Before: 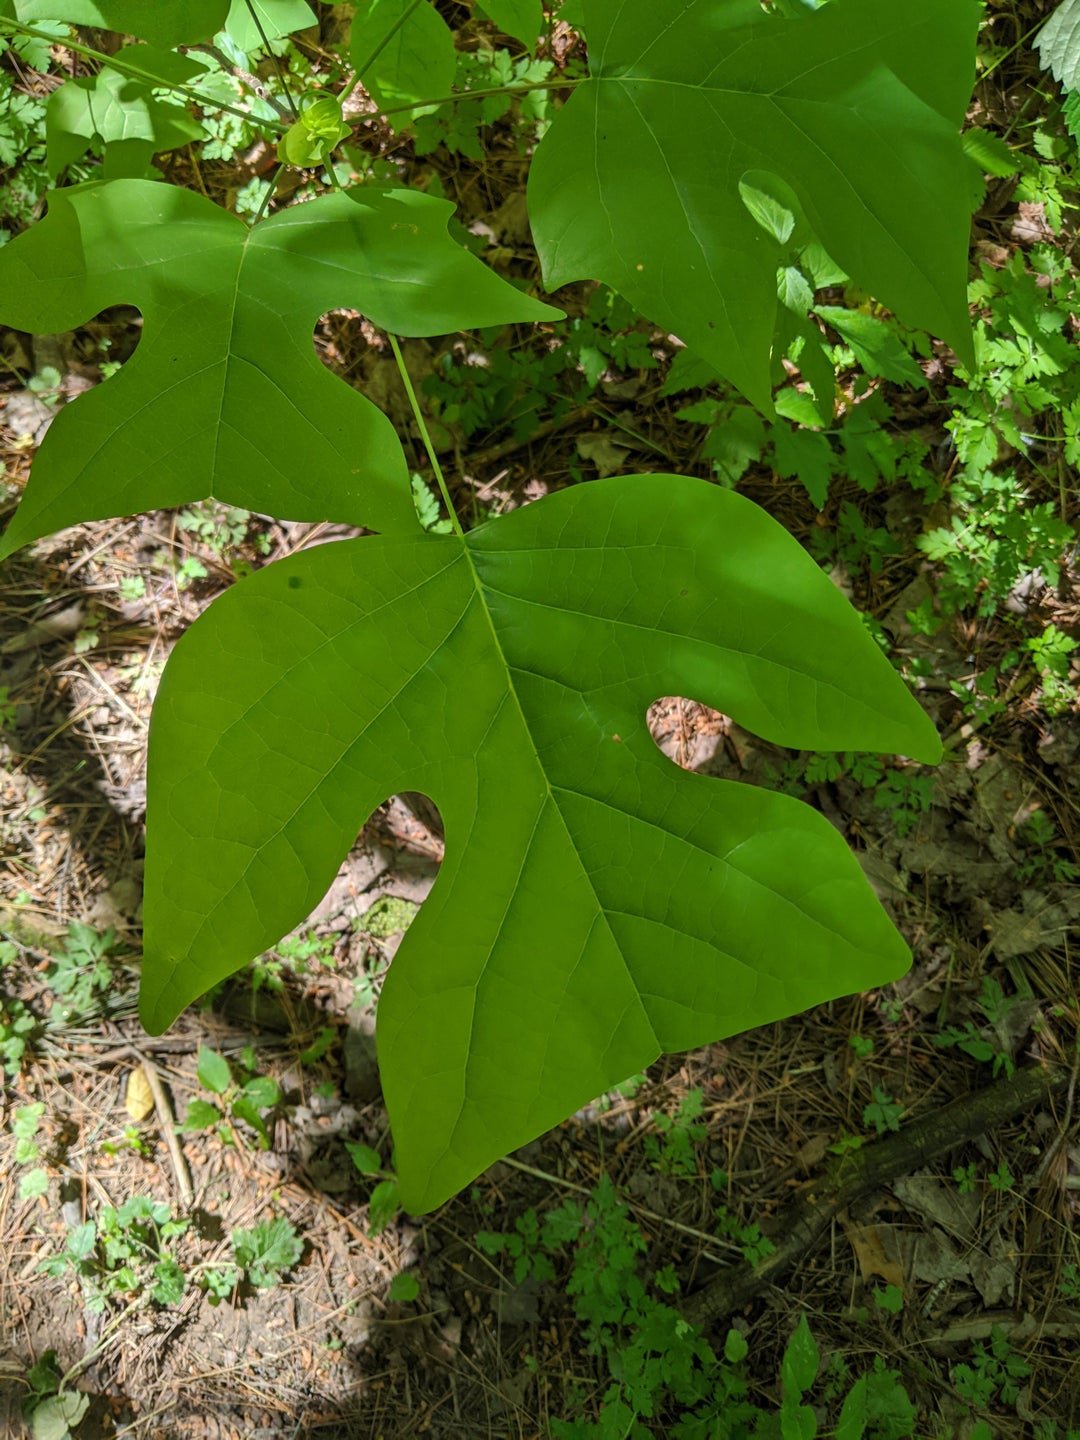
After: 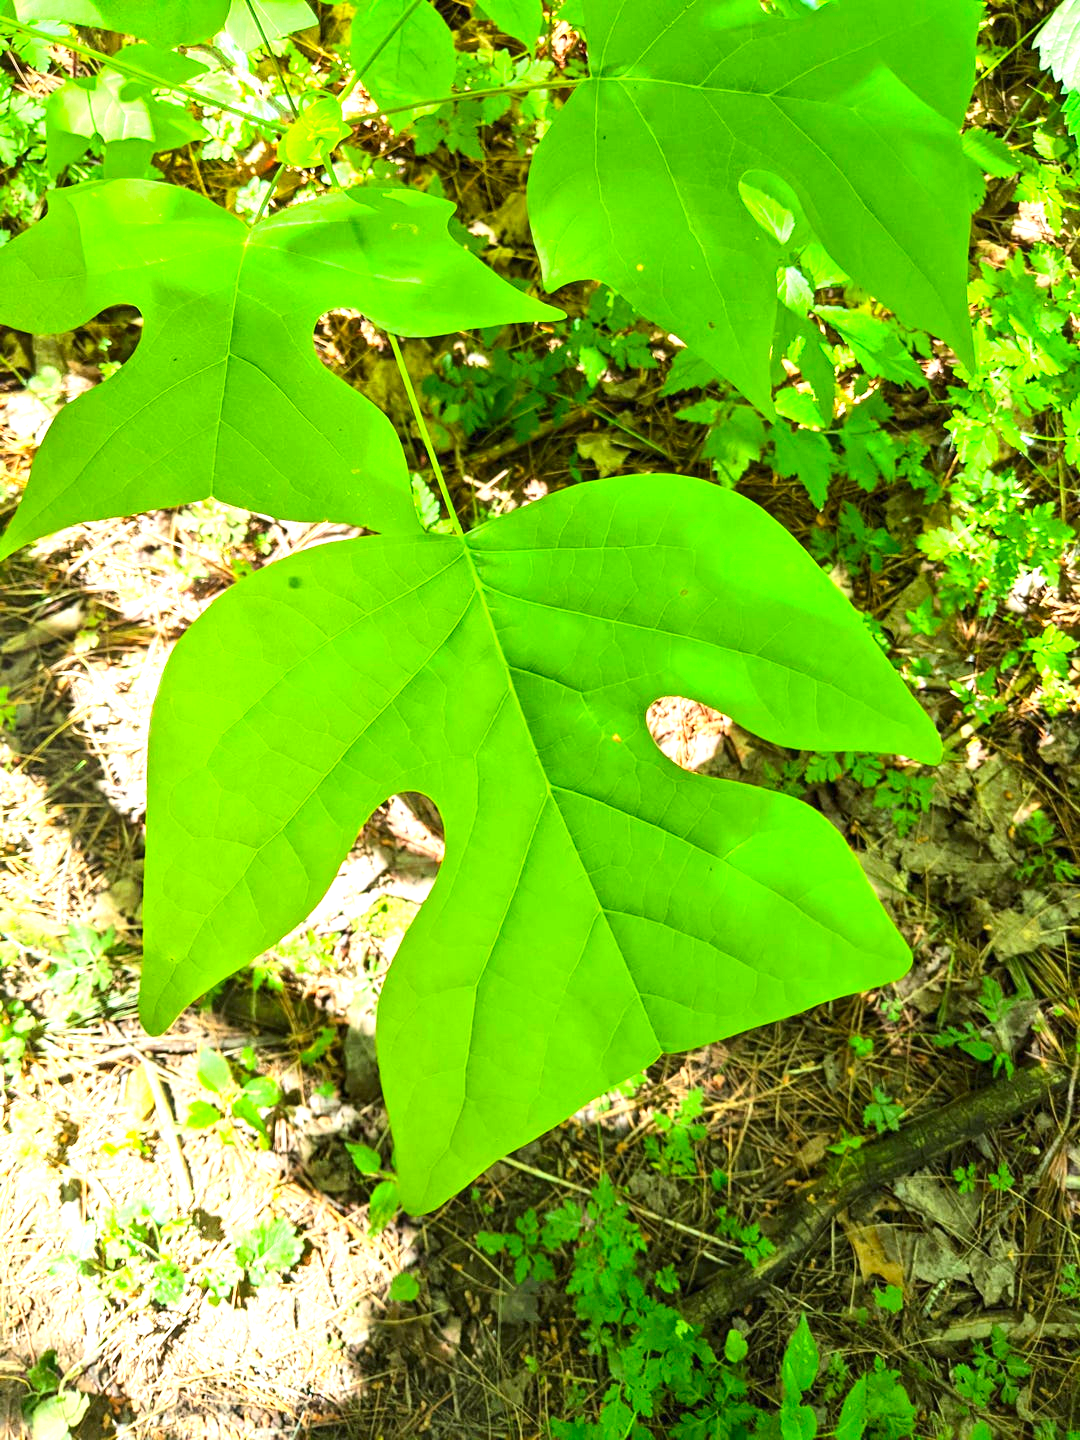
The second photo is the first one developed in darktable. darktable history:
exposure: black level correction 0, exposure 1.923 EV, compensate exposure bias true, compensate highlight preservation false
contrast brightness saturation: contrast 0.185, saturation 0.306
